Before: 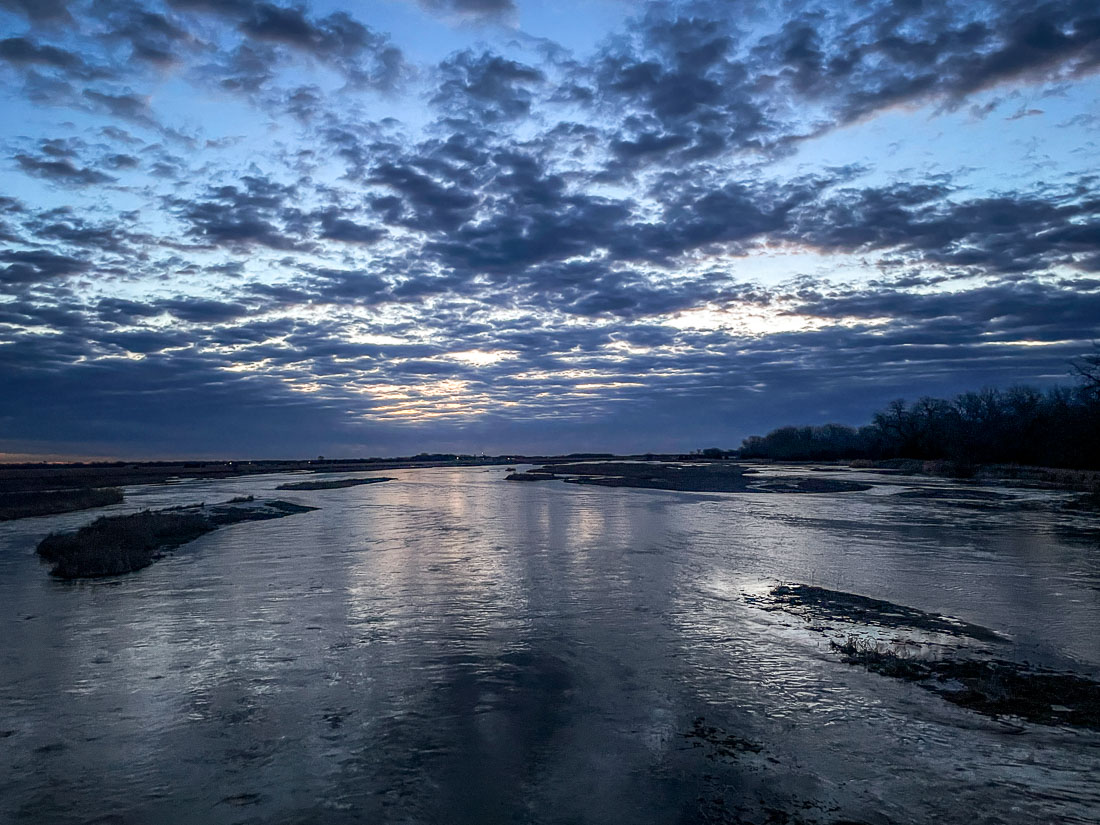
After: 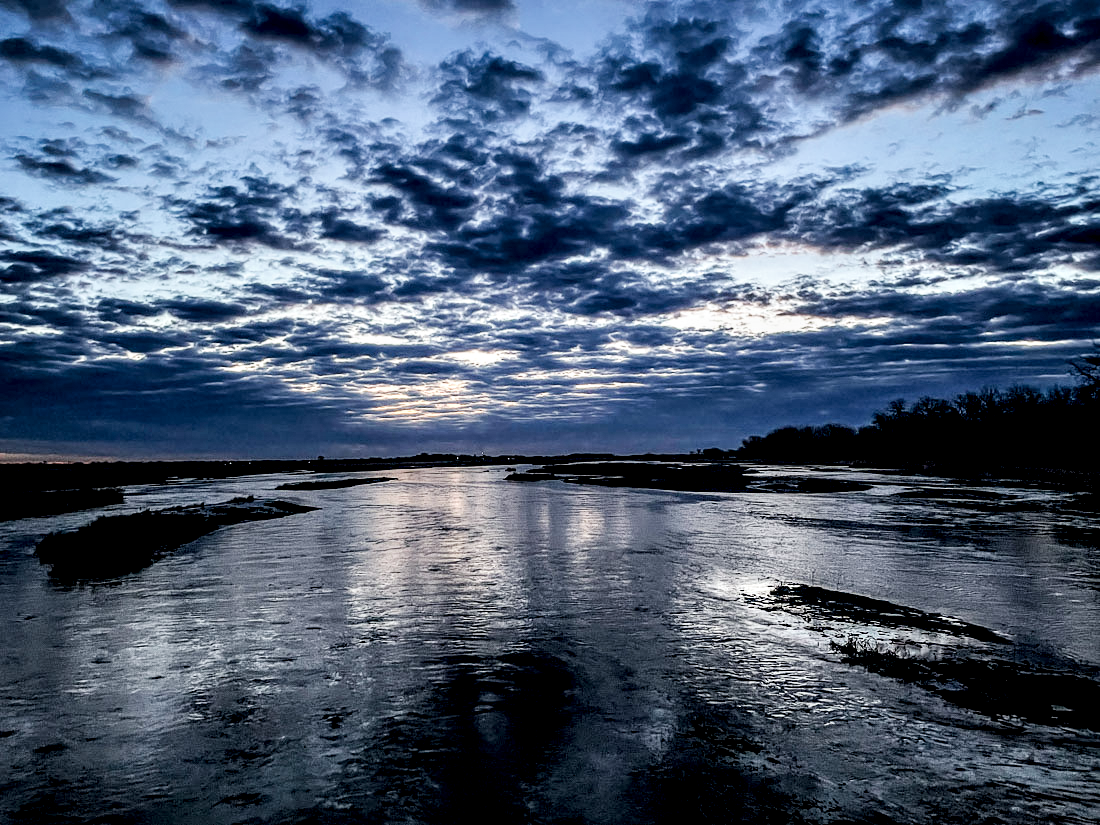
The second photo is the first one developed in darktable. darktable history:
contrast equalizer: y [[0.601, 0.6, 0.598, 0.598, 0.6, 0.601], [0.5 ×6], [0.5 ×6], [0 ×6], [0 ×6]]
filmic rgb: black relative exposure -7.65 EV, white relative exposure 4.56 EV, hardness 3.61
local contrast: highlights 123%, shadows 126%, detail 140%, midtone range 0.254
exposure: black level correction 0.007, exposure 0.093 EV, compensate highlight preservation false
